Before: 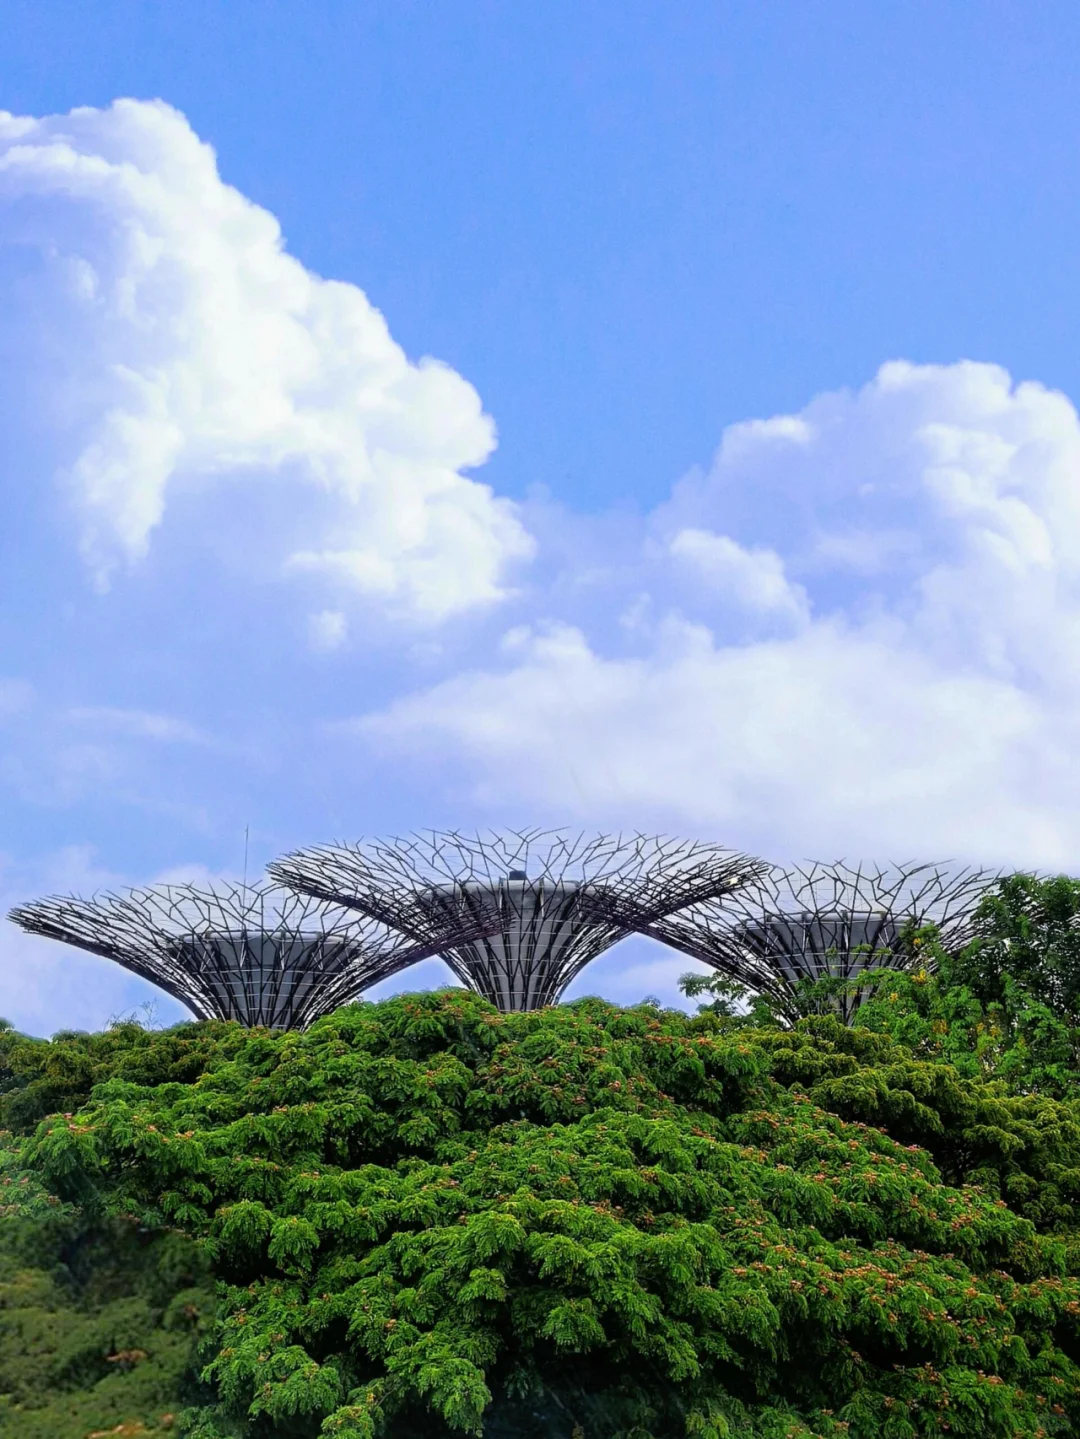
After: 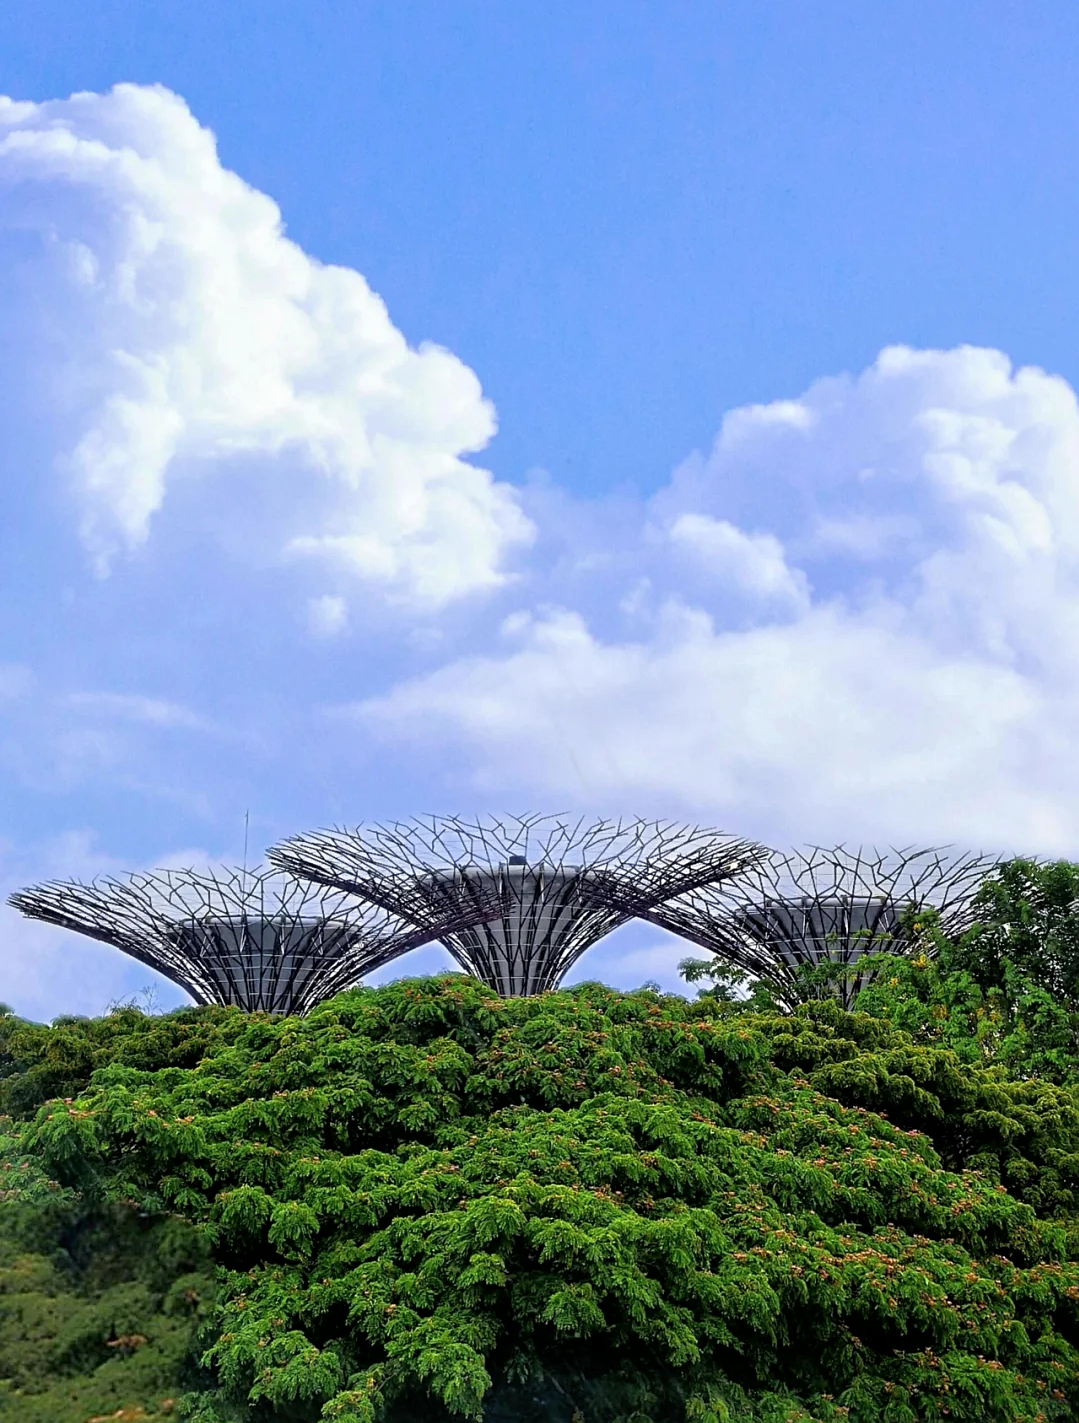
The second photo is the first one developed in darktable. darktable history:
sharpen: radius 1.824, amount 0.396, threshold 1.274
crop: top 1.053%, right 0.042%
local contrast: mode bilateral grid, contrast 21, coarseness 50, detail 120%, midtone range 0.2
